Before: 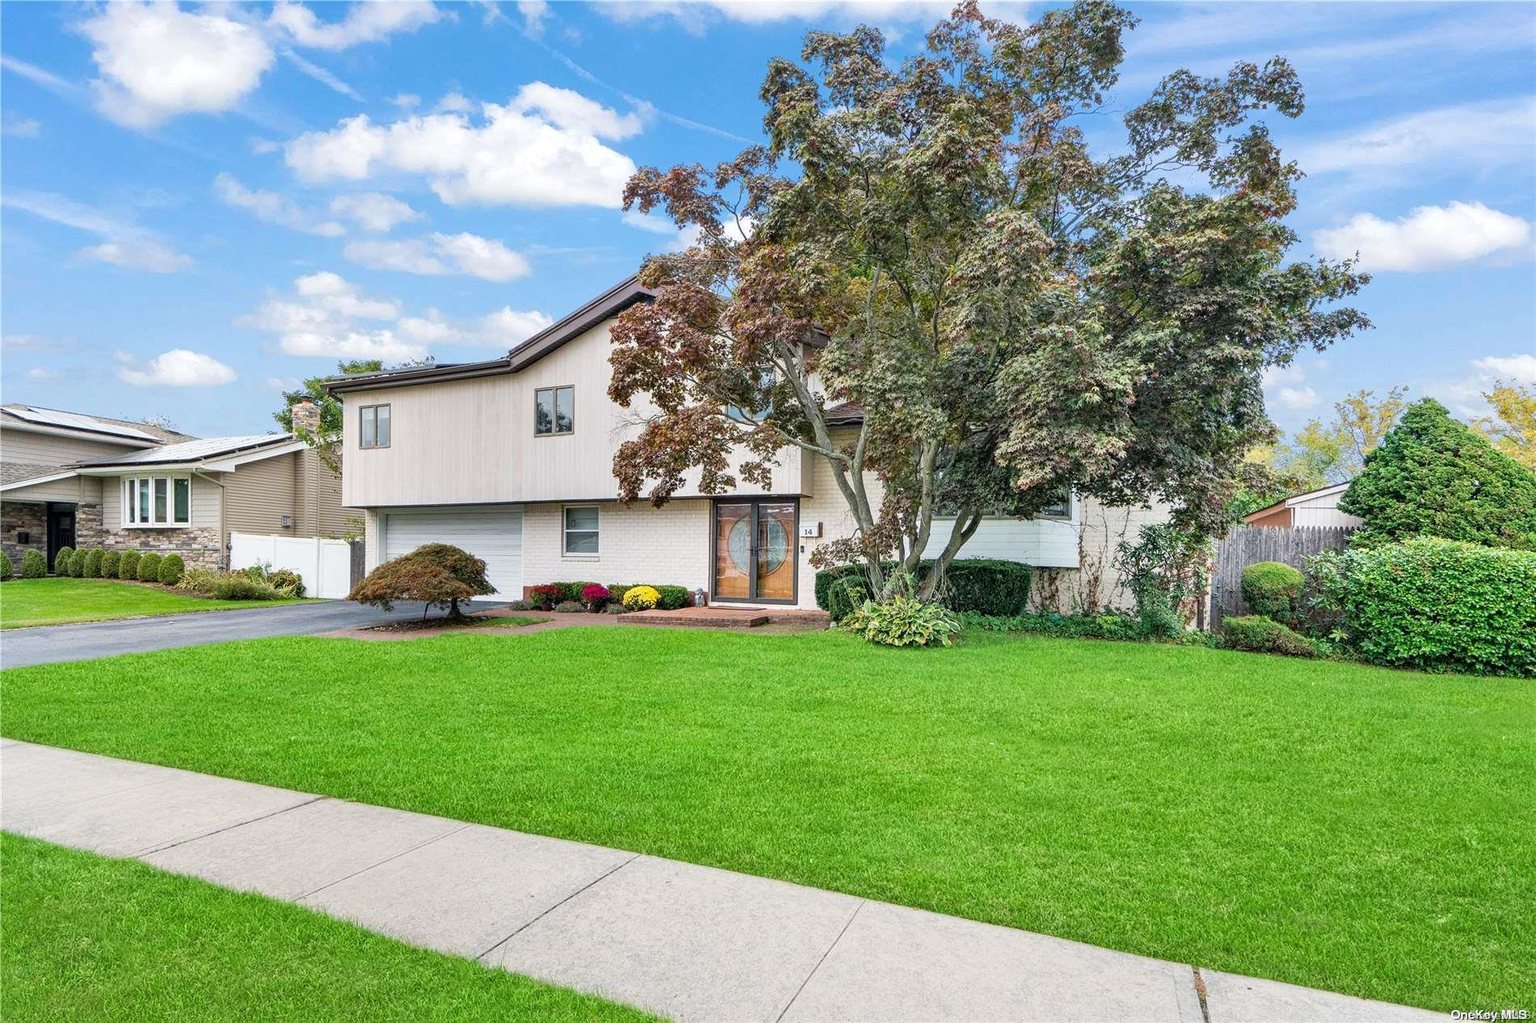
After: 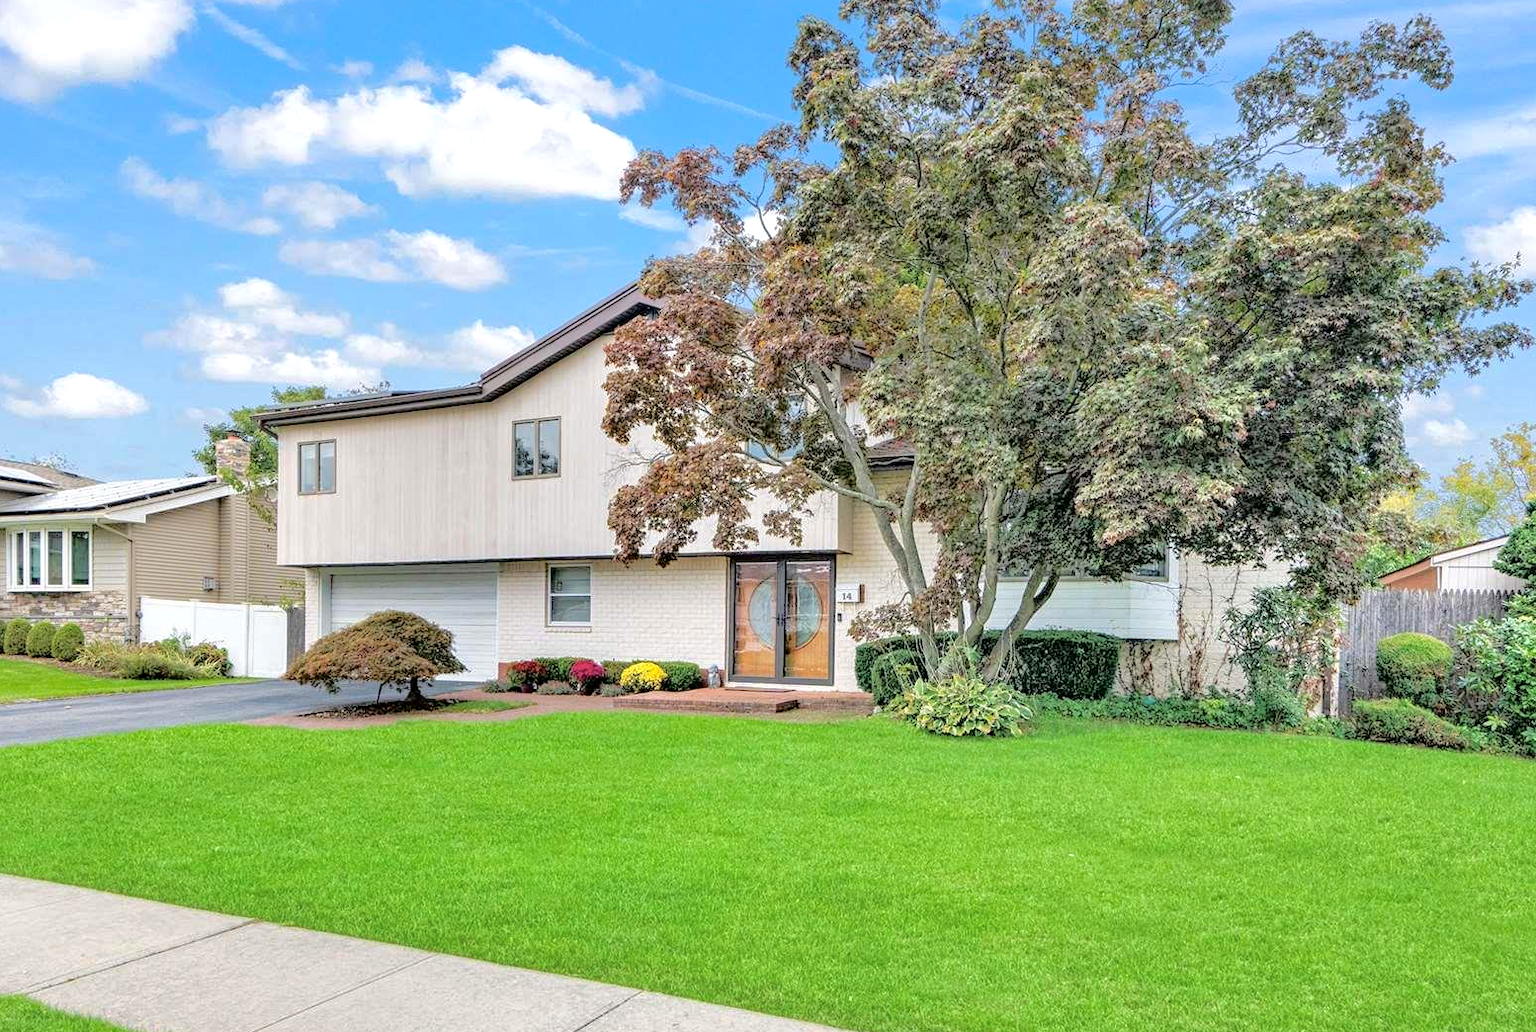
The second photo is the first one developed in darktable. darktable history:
exposure: exposure 0.127 EV, compensate highlight preservation false
crop and rotate: left 7.552%, top 4.417%, right 10.613%, bottom 12.973%
haze removal: compatibility mode true, adaptive false
local contrast: highlights 101%, shadows 99%, detail 119%, midtone range 0.2
tone curve: curves: ch0 [(0, 0) (0.003, 0.019) (0.011, 0.019) (0.025, 0.023) (0.044, 0.032) (0.069, 0.046) (0.1, 0.073) (0.136, 0.129) (0.177, 0.207) (0.224, 0.295) (0.277, 0.394) (0.335, 0.48) (0.399, 0.524) (0.468, 0.575) (0.543, 0.628) (0.623, 0.684) (0.709, 0.739) (0.801, 0.808) (0.898, 0.9) (1, 1)], color space Lab, independent channels, preserve colors none
